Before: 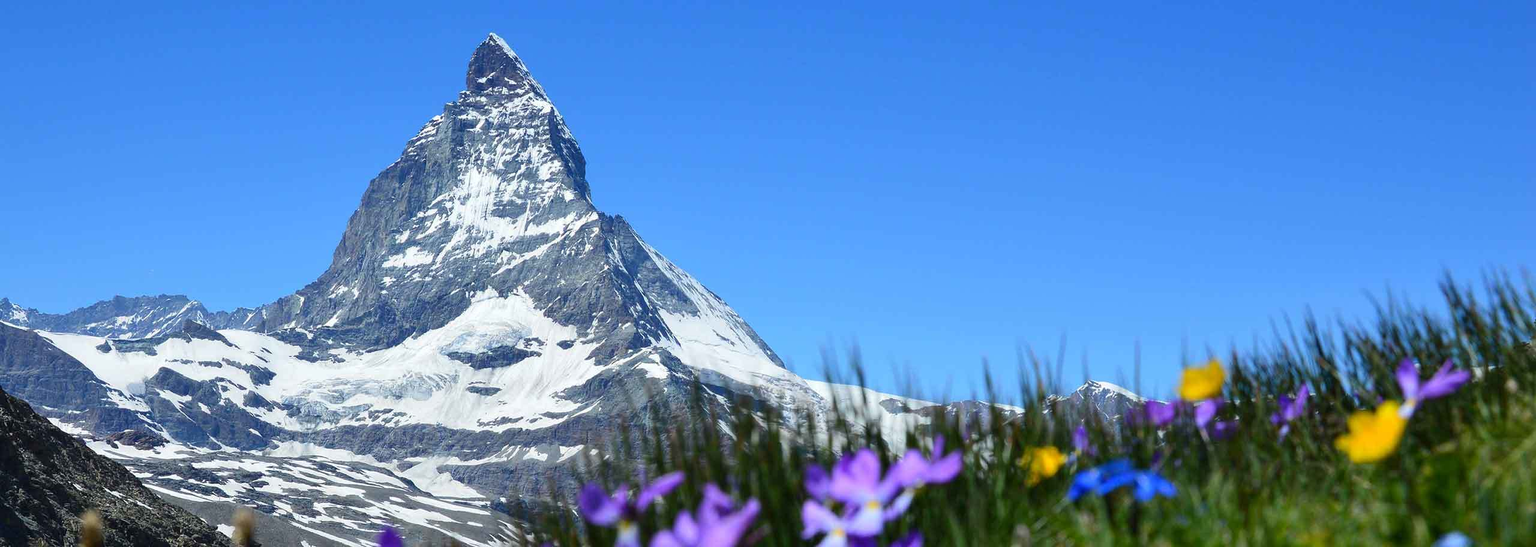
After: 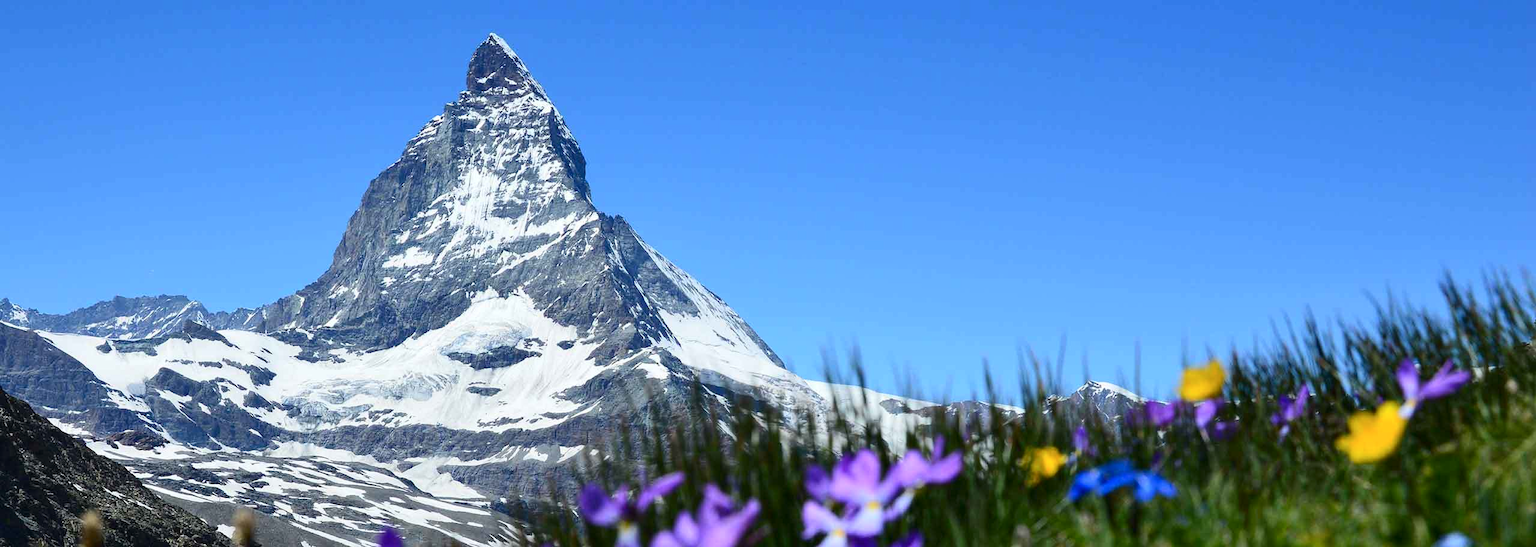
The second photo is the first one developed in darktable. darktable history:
contrast brightness saturation: contrast 0.144
